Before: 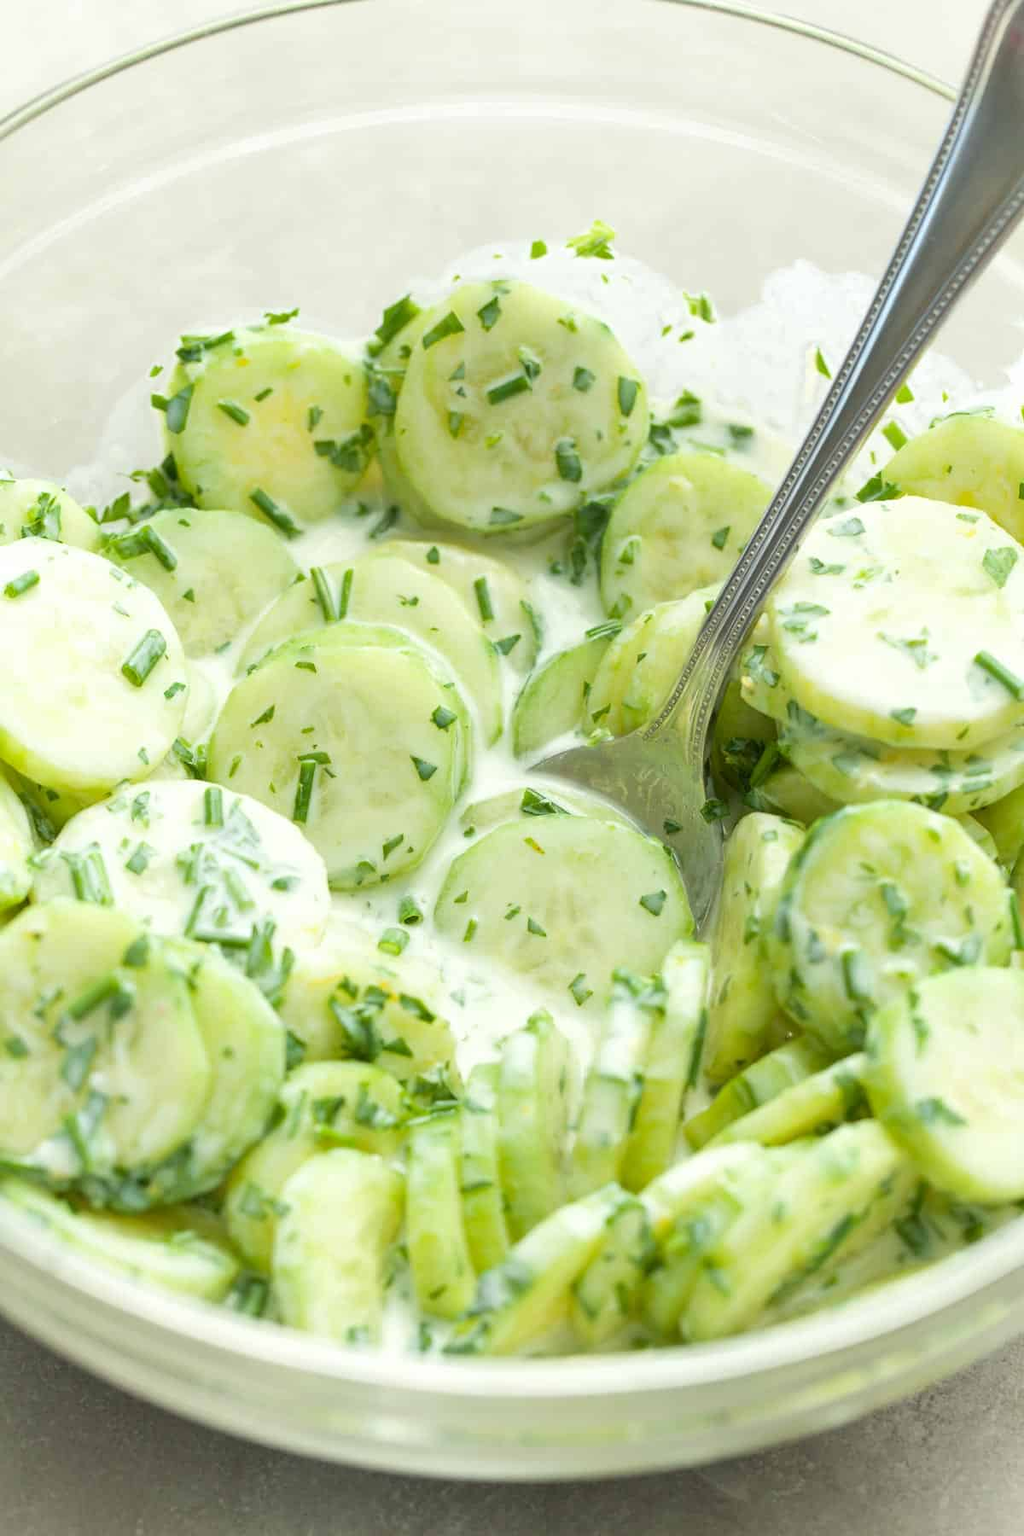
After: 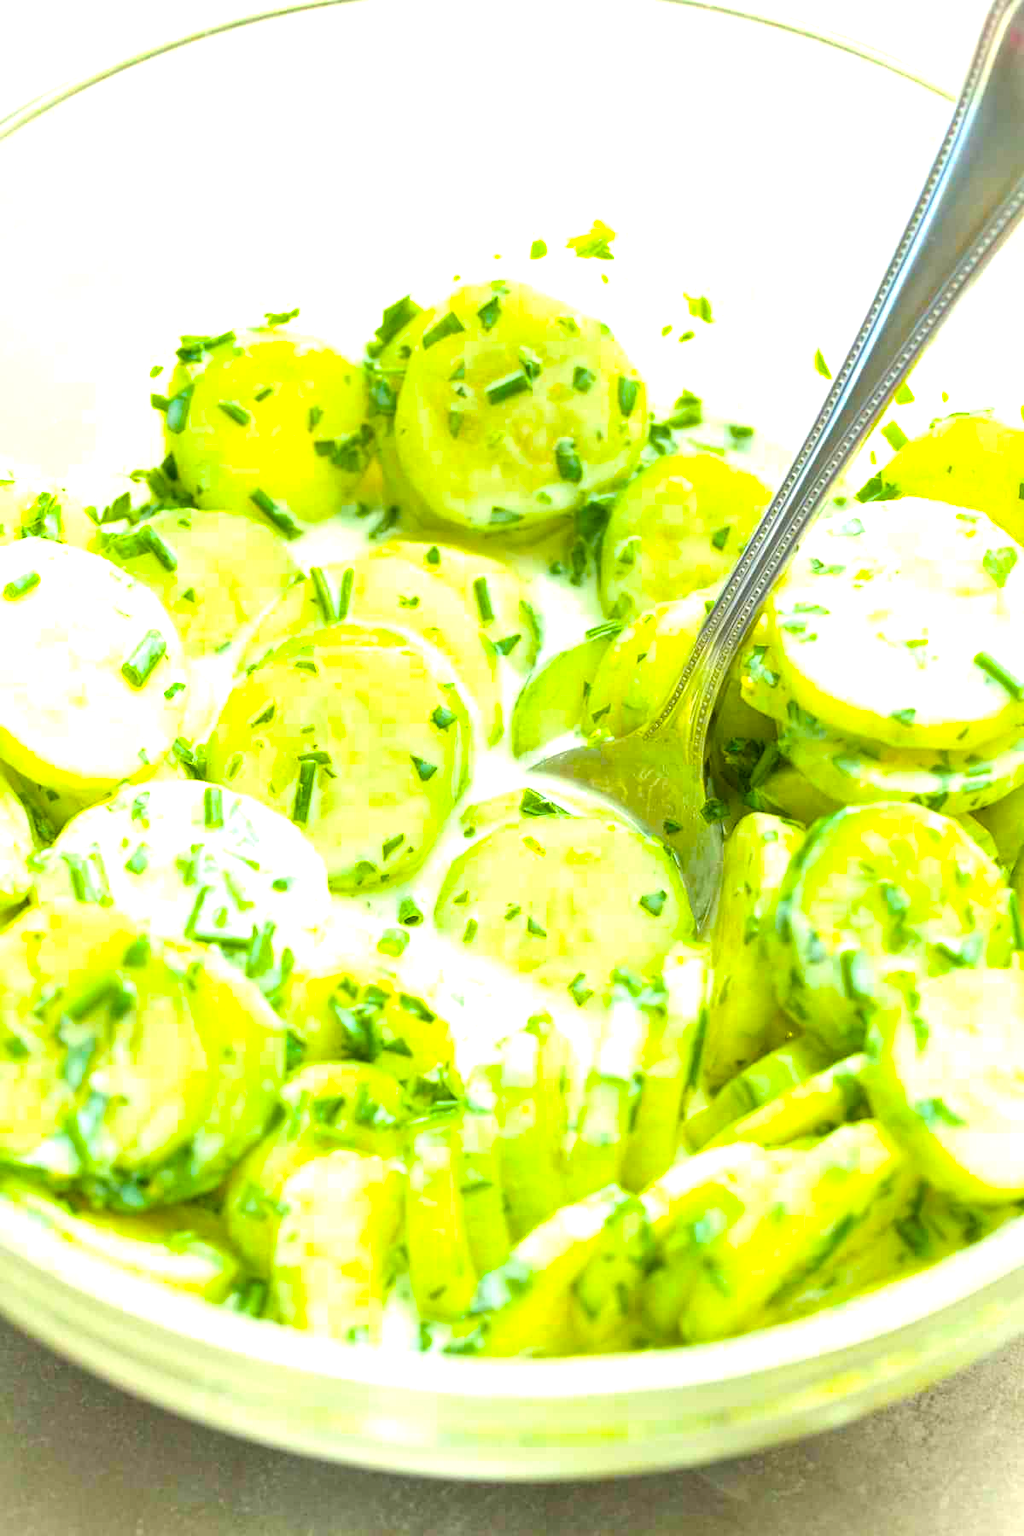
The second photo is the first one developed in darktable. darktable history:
color balance rgb: linear chroma grading › global chroma 14.848%, perceptual saturation grading › global saturation 31.308%, global vibrance 40.554%
exposure: black level correction 0, exposure 0.833 EV, compensate highlight preservation false
